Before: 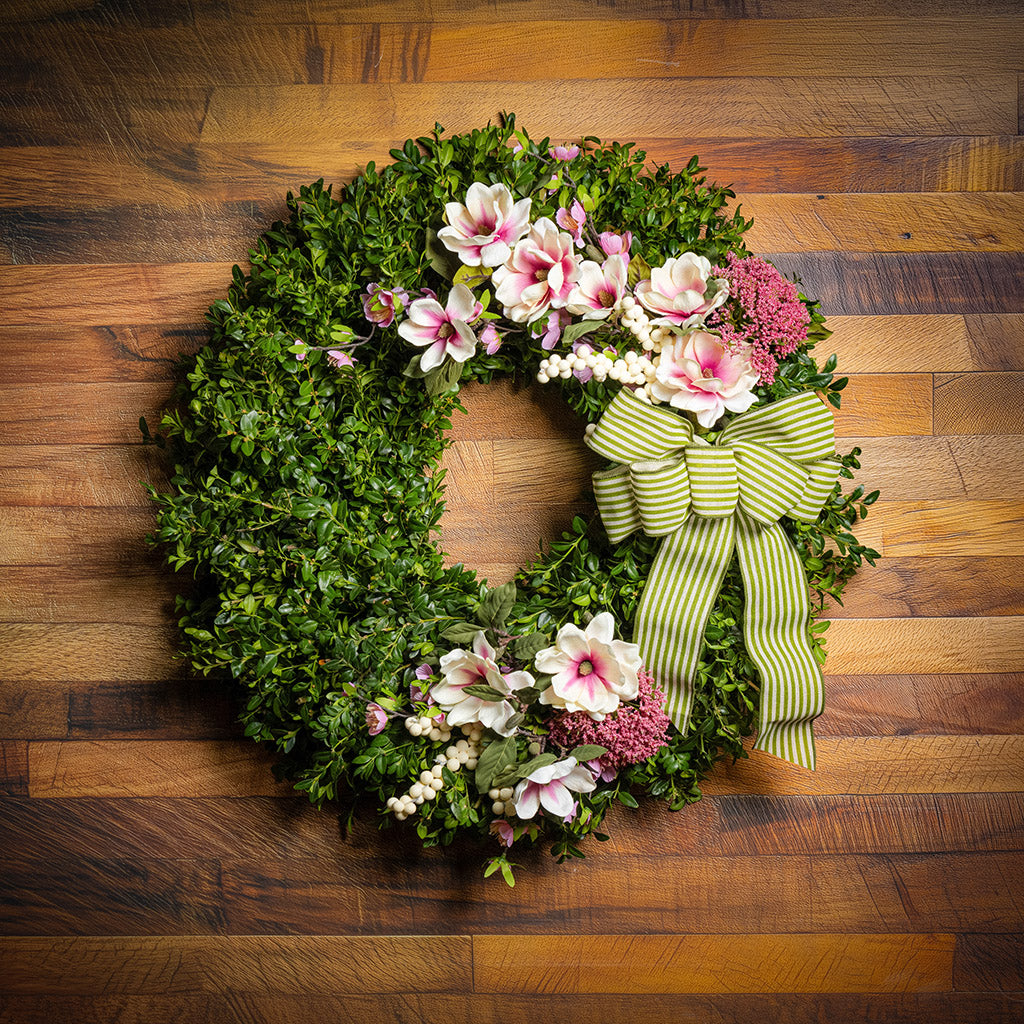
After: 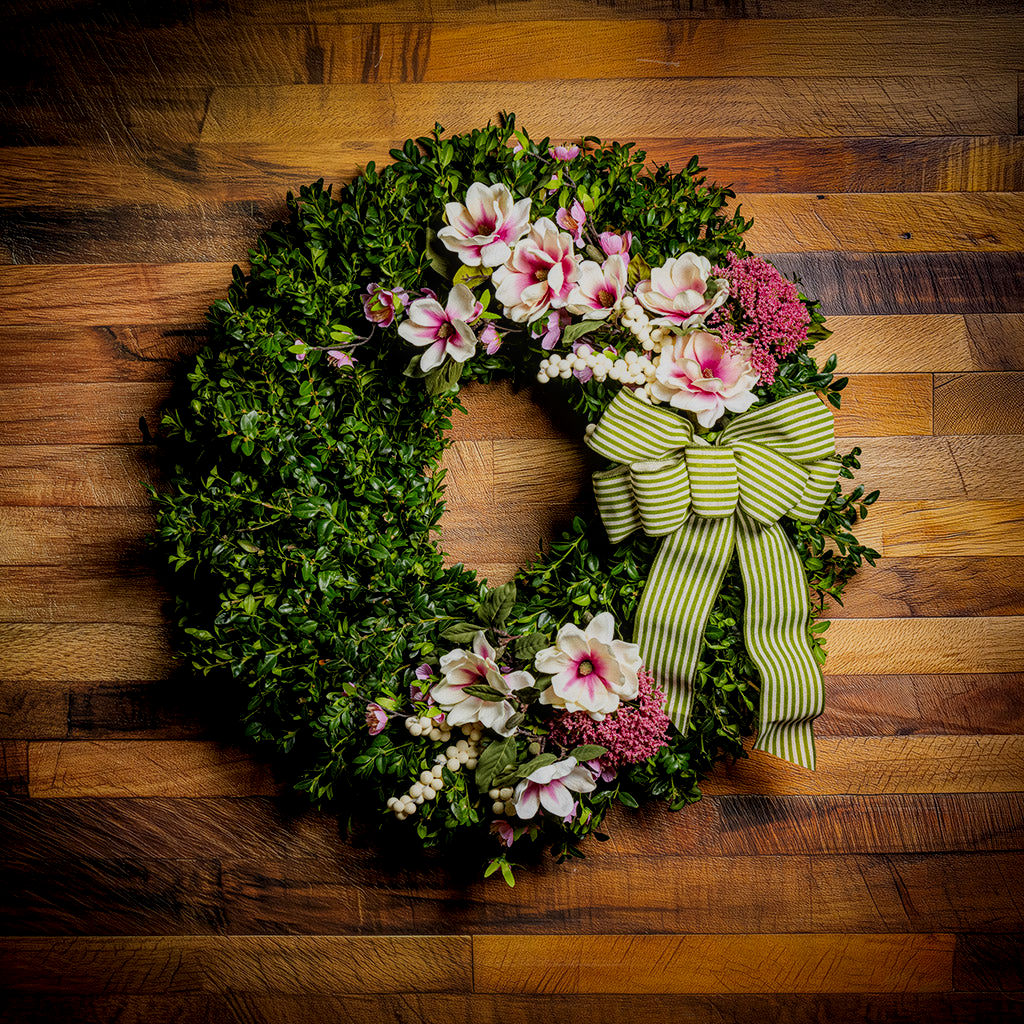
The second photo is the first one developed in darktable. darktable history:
filmic rgb: black relative exposure -7.75 EV, white relative exposure 4.4 EV, threshold 3 EV, hardness 3.76, latitude 50%, contrast 1.1, color science v5 (2021), contrast in shadows safe, contrast in highlights safe, enable highlight reconstruction true
local contrast: on, module defaults
tone equalizer: on, module defaults
contrast brightness saturation: brightness -0.2, saturation 0.08
